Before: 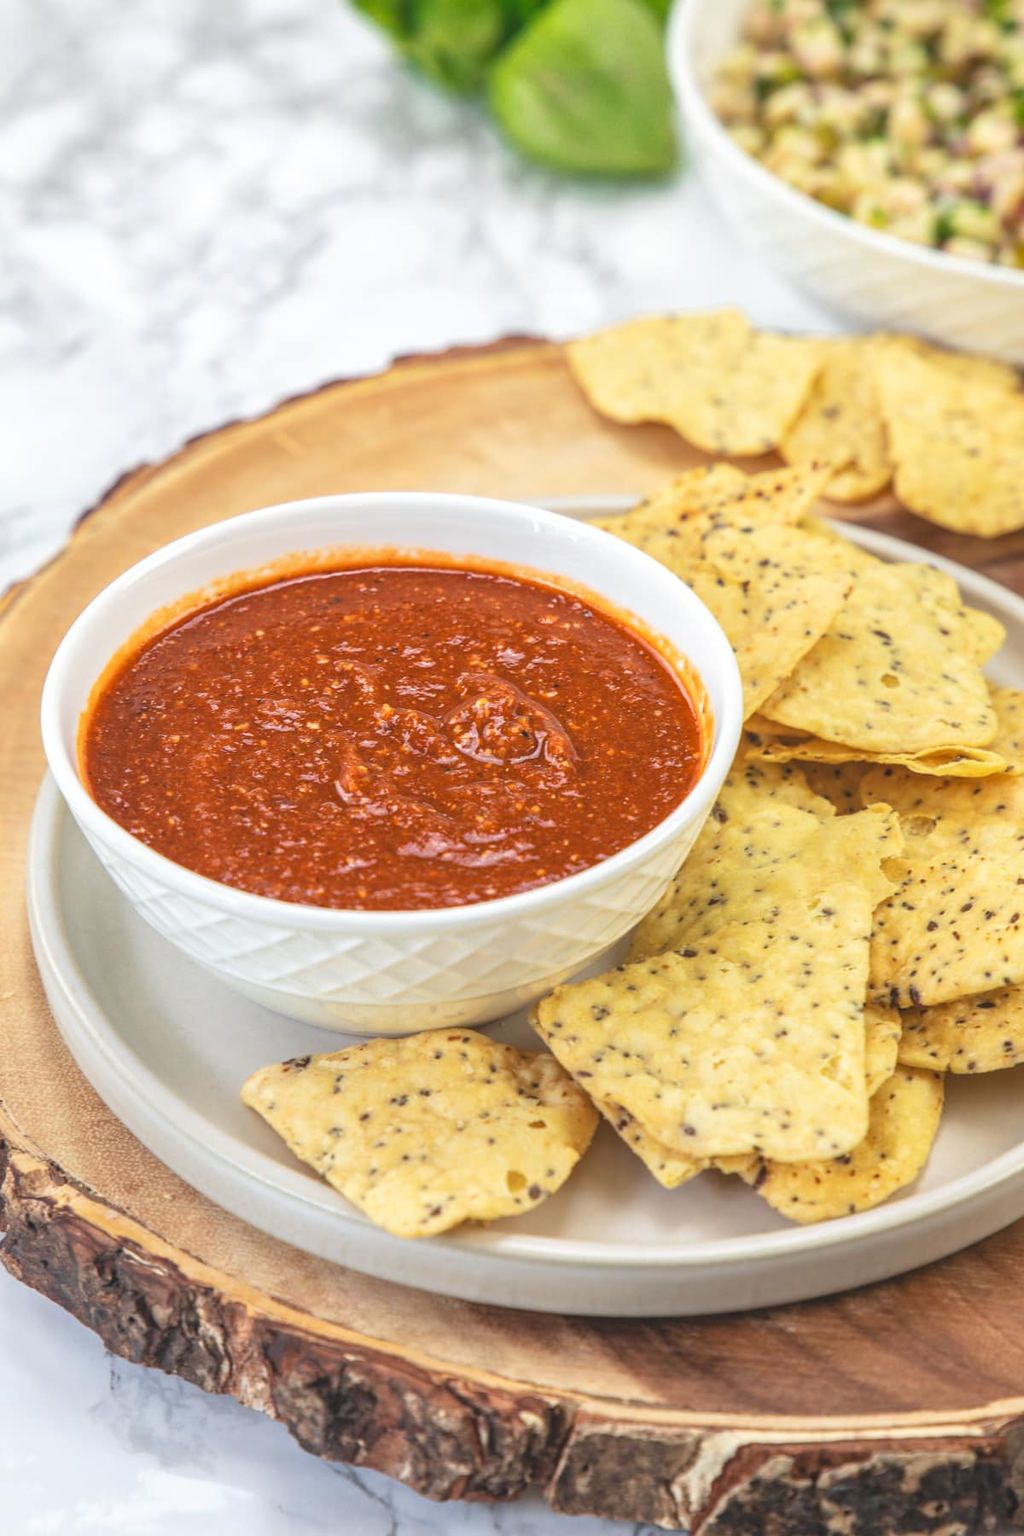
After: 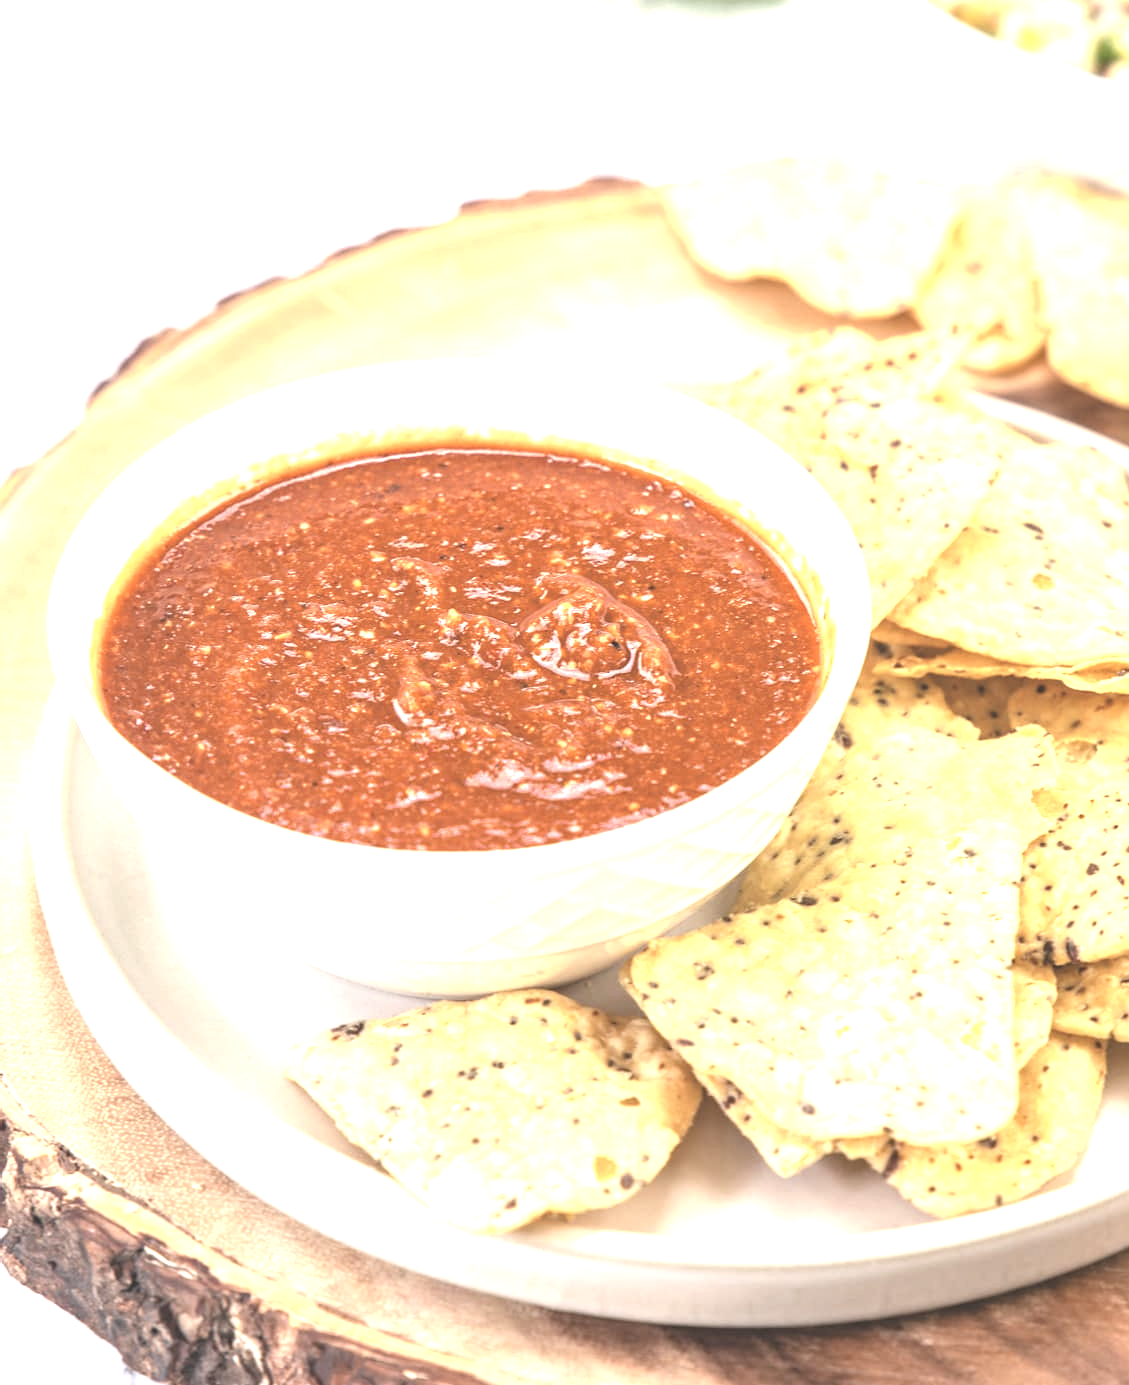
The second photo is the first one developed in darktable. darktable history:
color correction: highlights a* 5.57, highlights b* 5.23, saturation 0.657
crop and rotate: angle 0.031°, top 12.001%, right 5.76%, bottom 10.944%
exposure: black level correction 0, exposure 1.199 EV, compensate exposure bias true, compensate highlight preservation false
